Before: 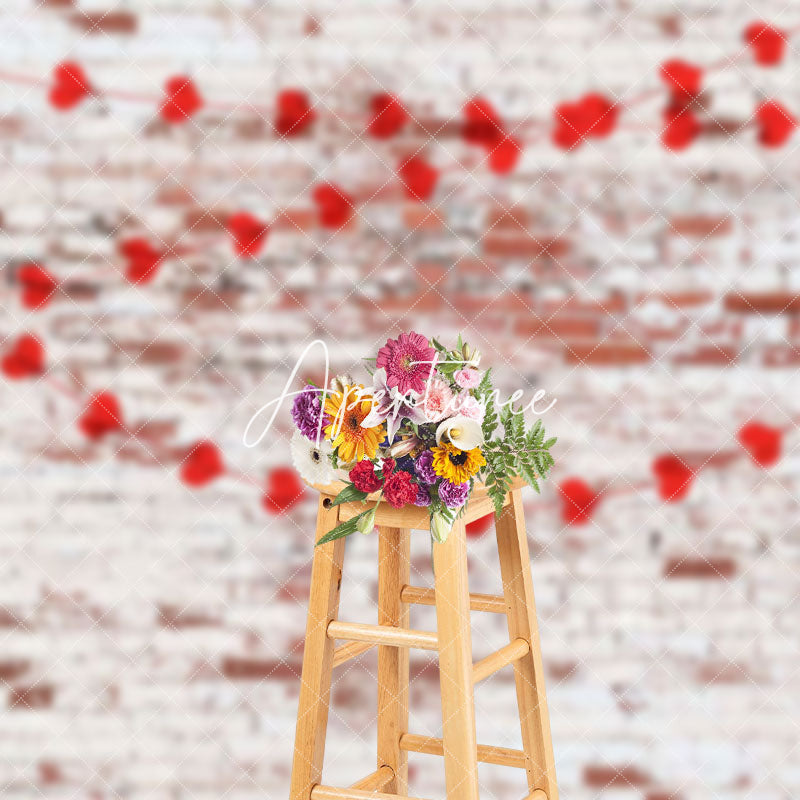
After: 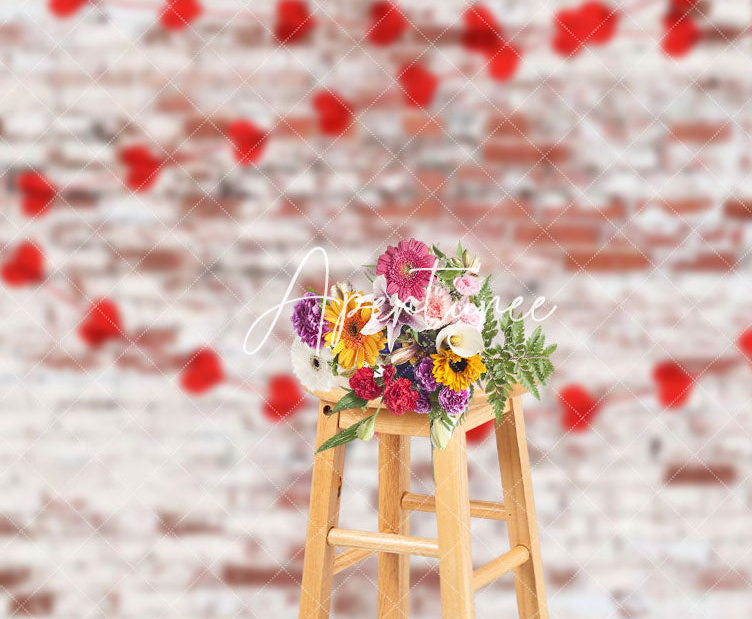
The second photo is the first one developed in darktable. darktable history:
crop and rotate: angle 0.079°, top 11.592%, right 5.746%, bottom 10.875%
